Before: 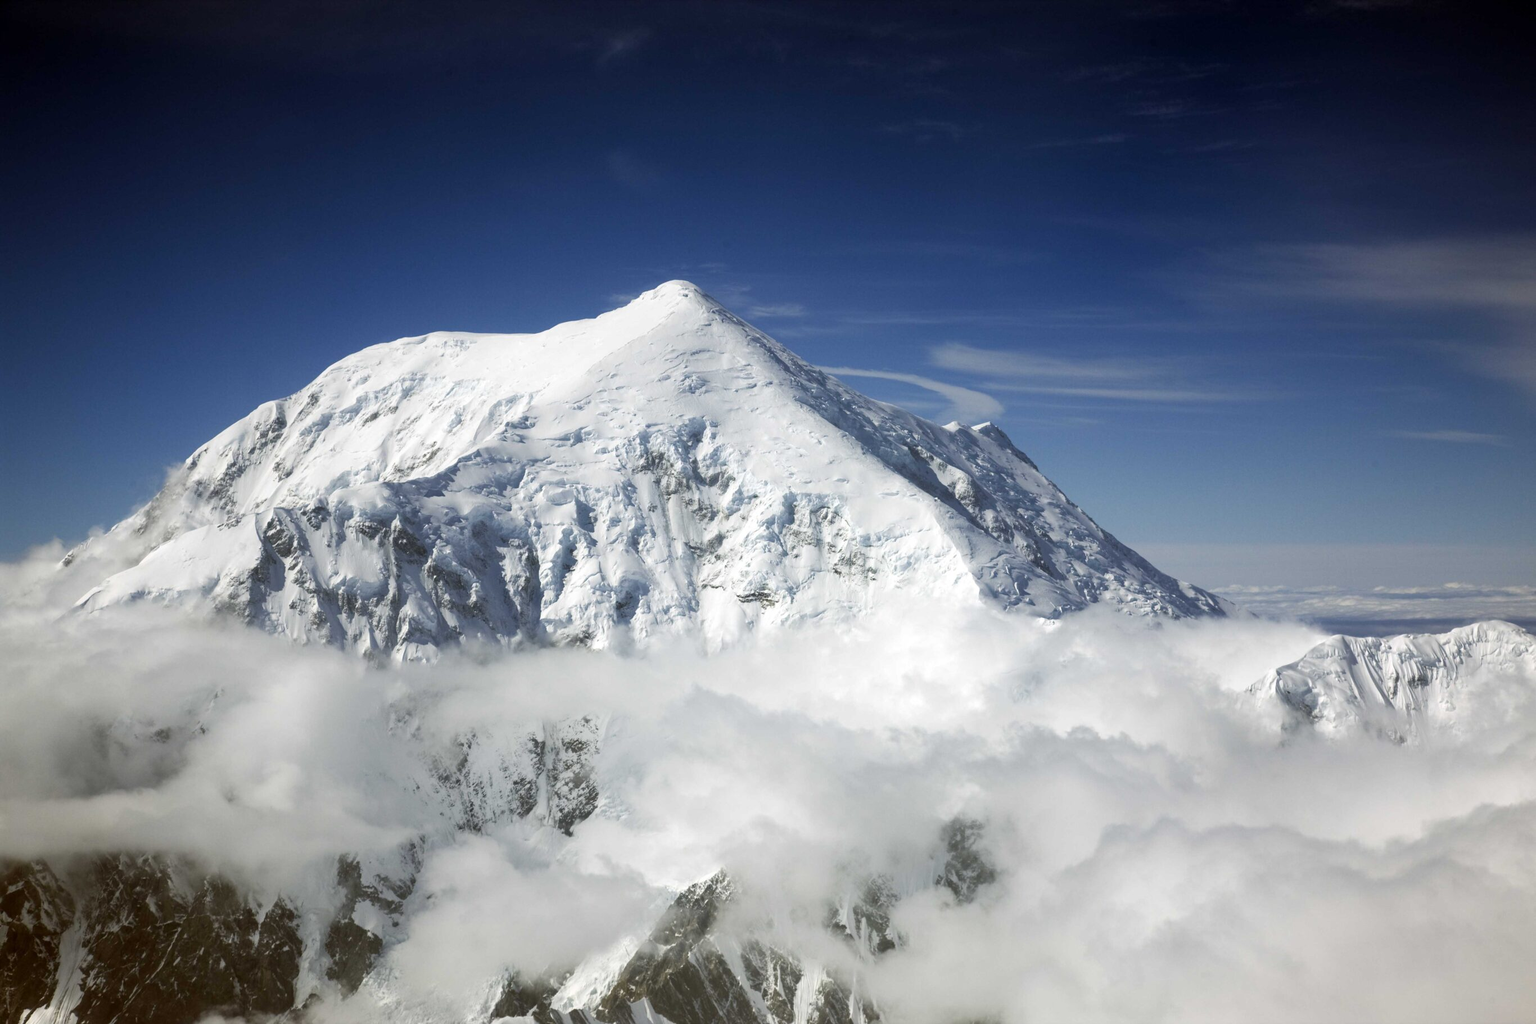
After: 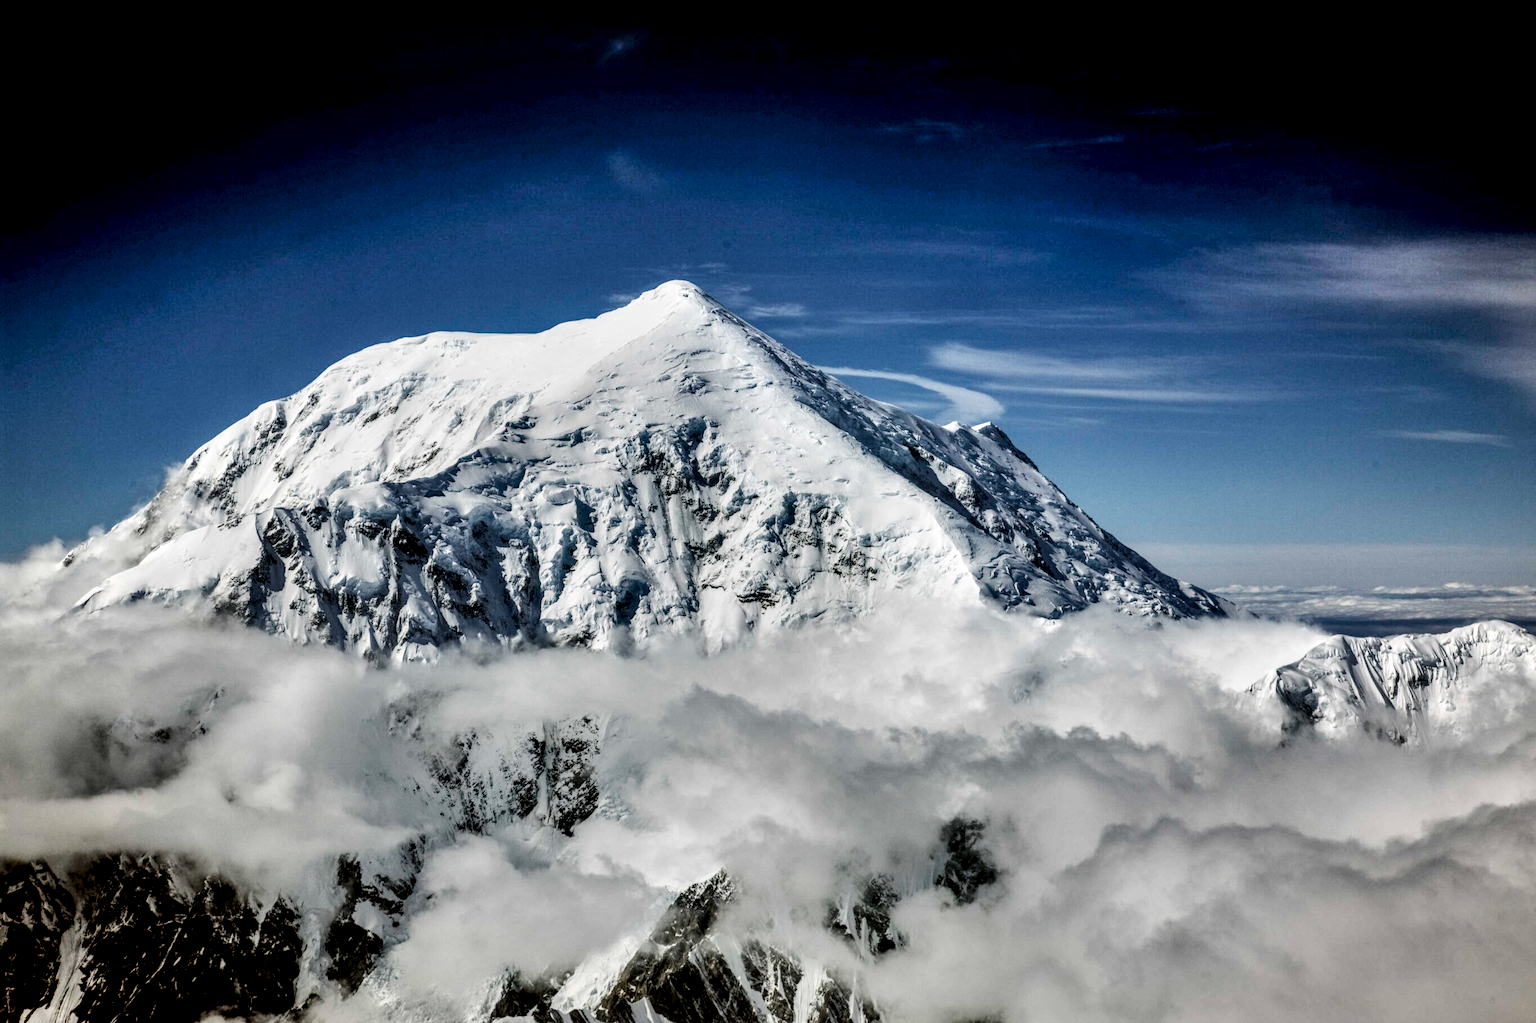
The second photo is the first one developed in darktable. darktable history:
local contrast: highlights 19%, detail 186%
filmic rgb: black relative exposure -5 EV, hardness 2.88, contrast 1.4
shadows and highlights: white point adjustment 0.1, highlights -70, soften with gaussian
